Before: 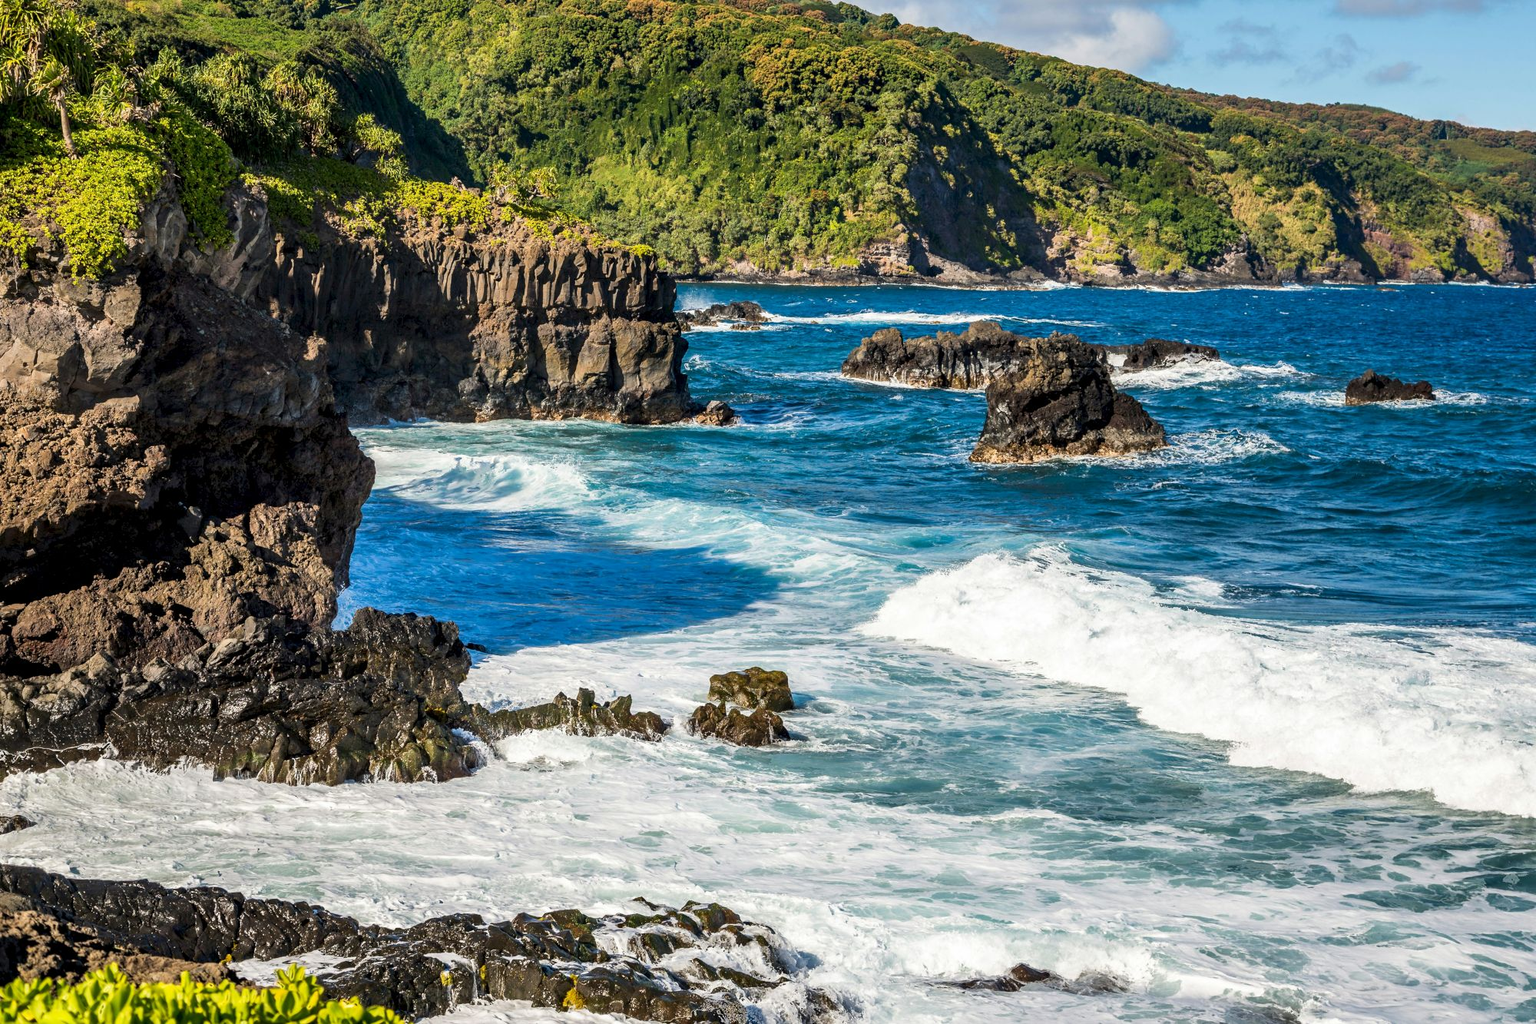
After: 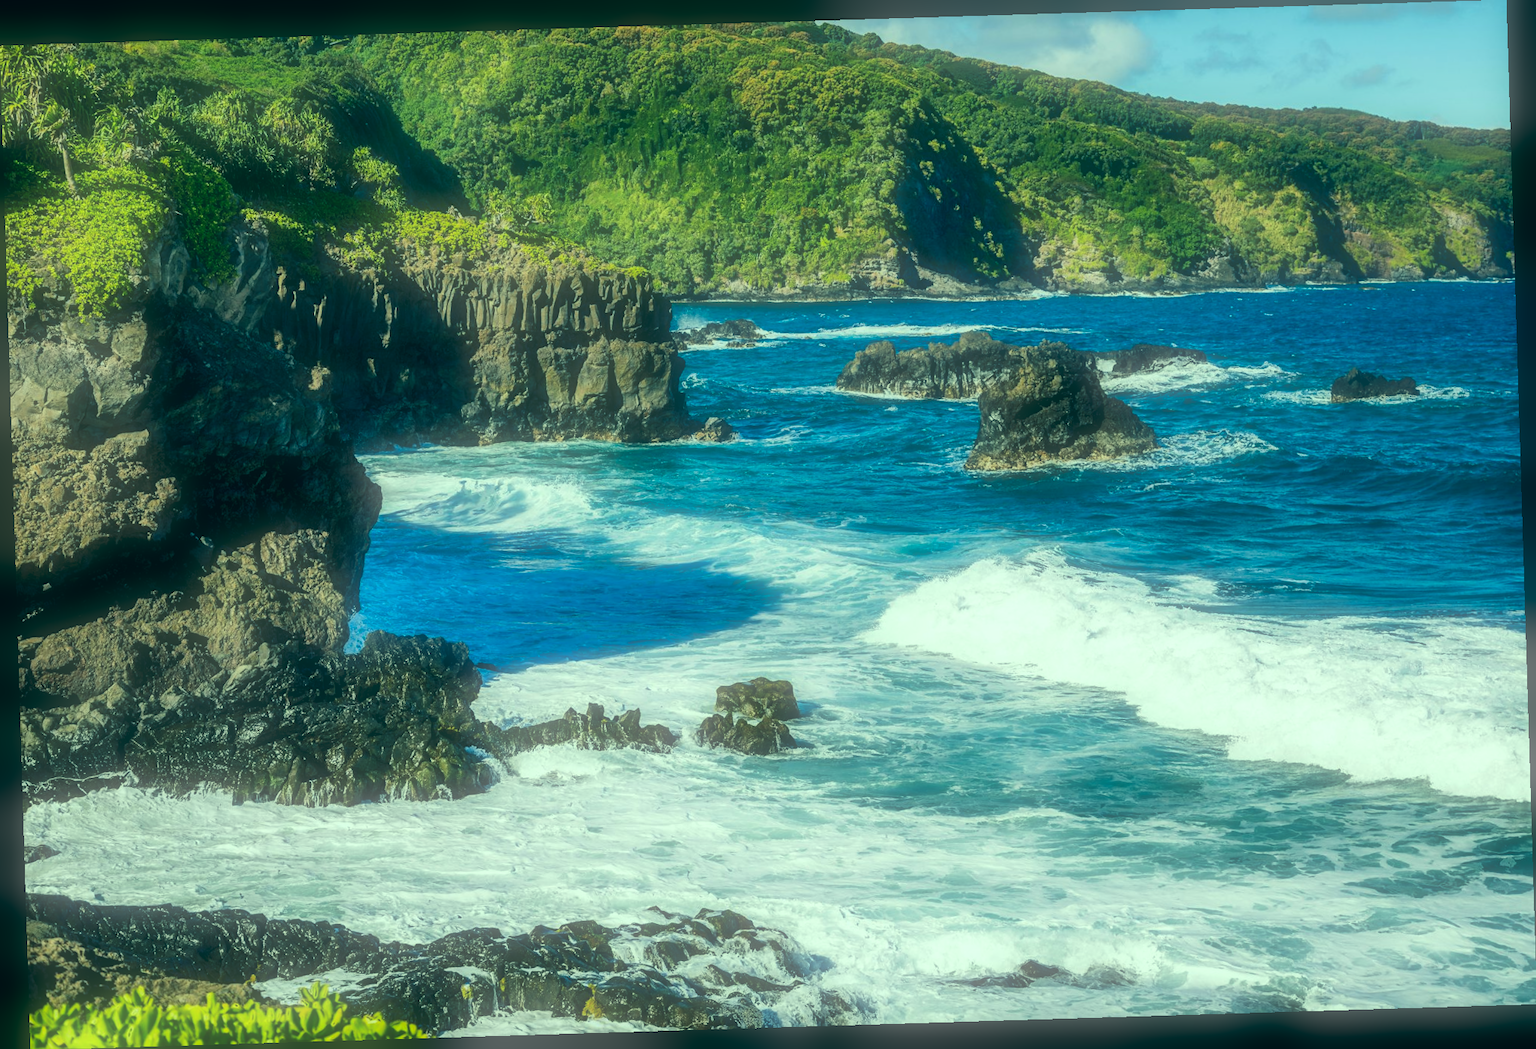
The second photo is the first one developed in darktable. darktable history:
rotate and perspective: rotation -1.75°, automatic cropping off
color correction: highlights a* -20.08, highlights b* 9.8, shadows a* -20.4, shadows b* -10.76
soften: size 60.24%, saturation 65.46%, brightness 0.506 EV, mix 25.7%
